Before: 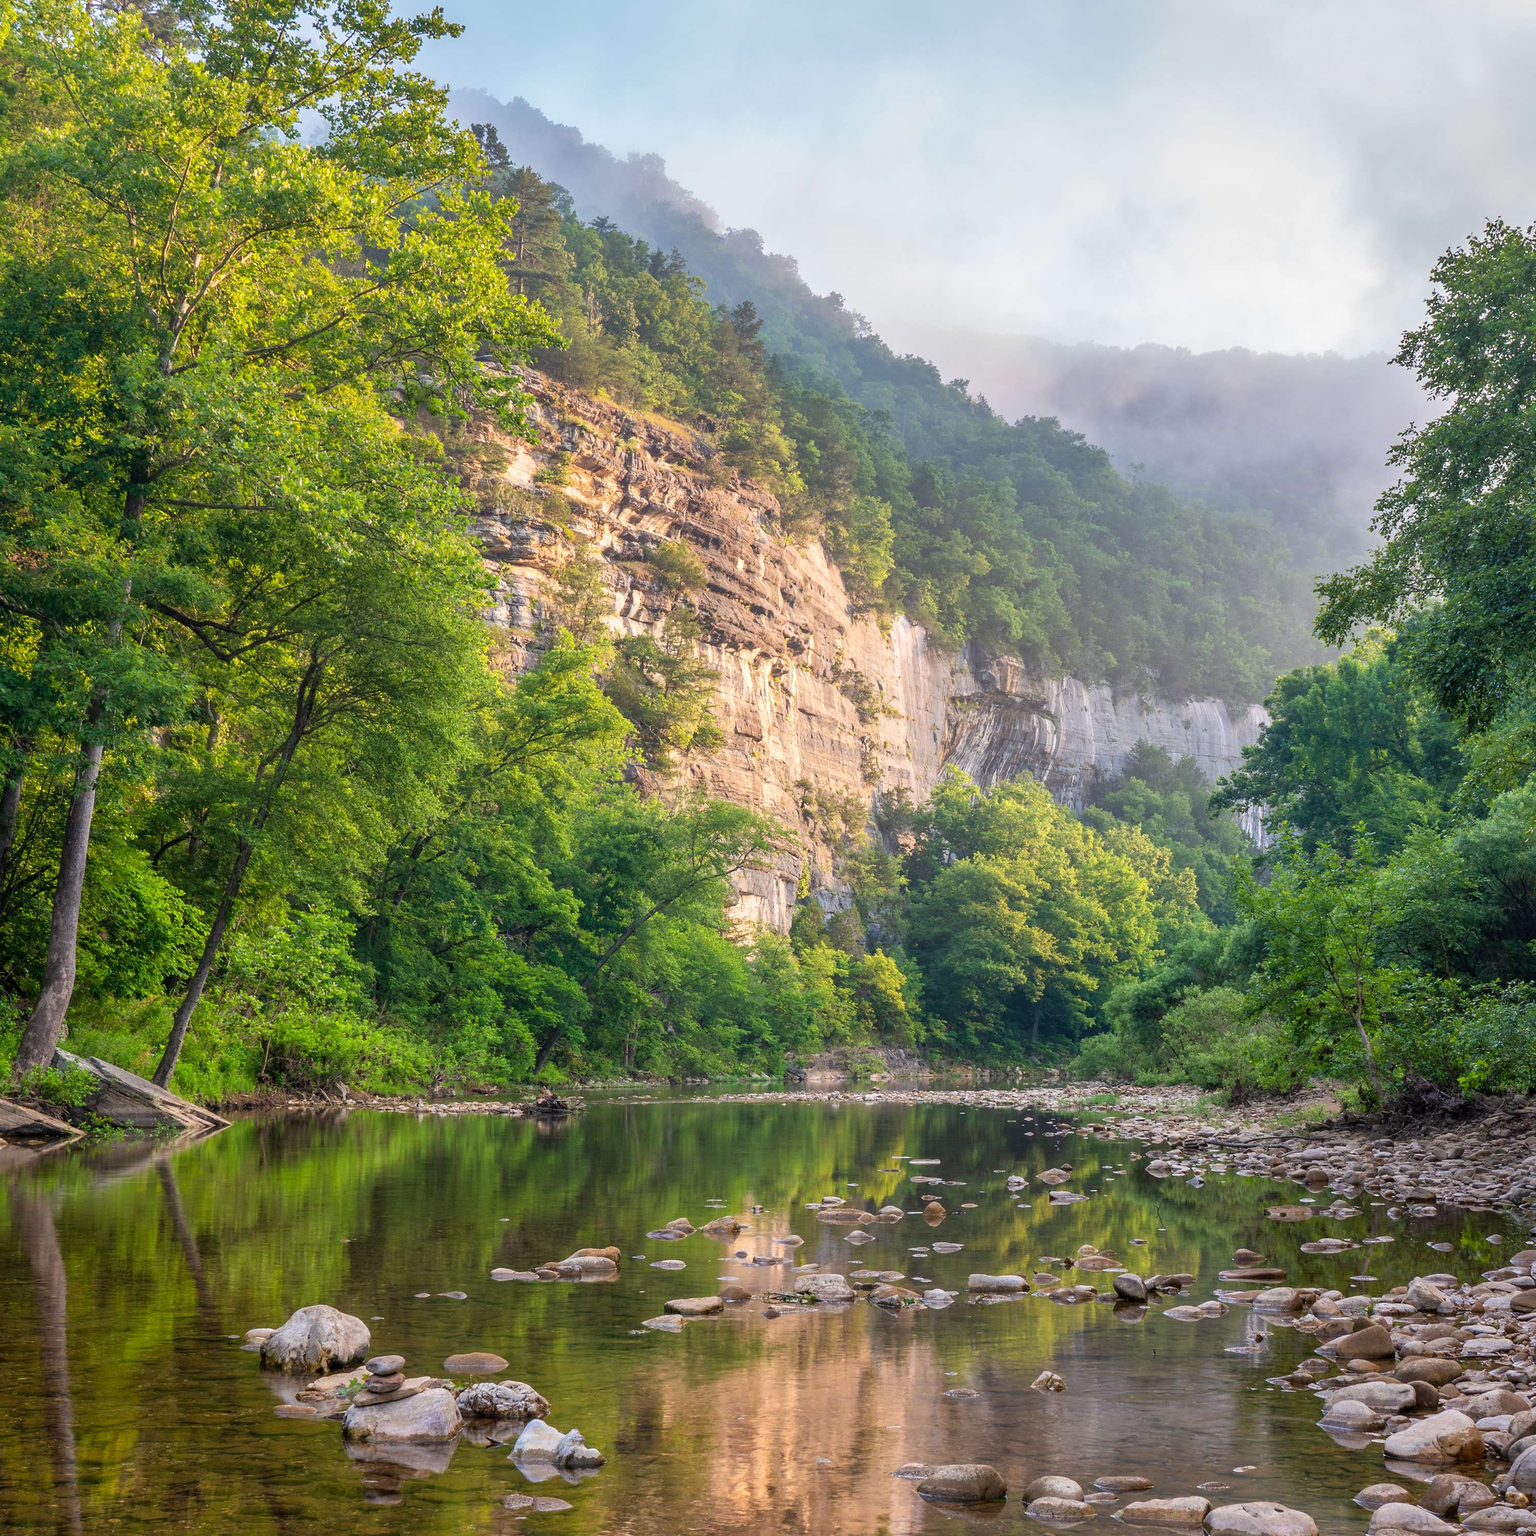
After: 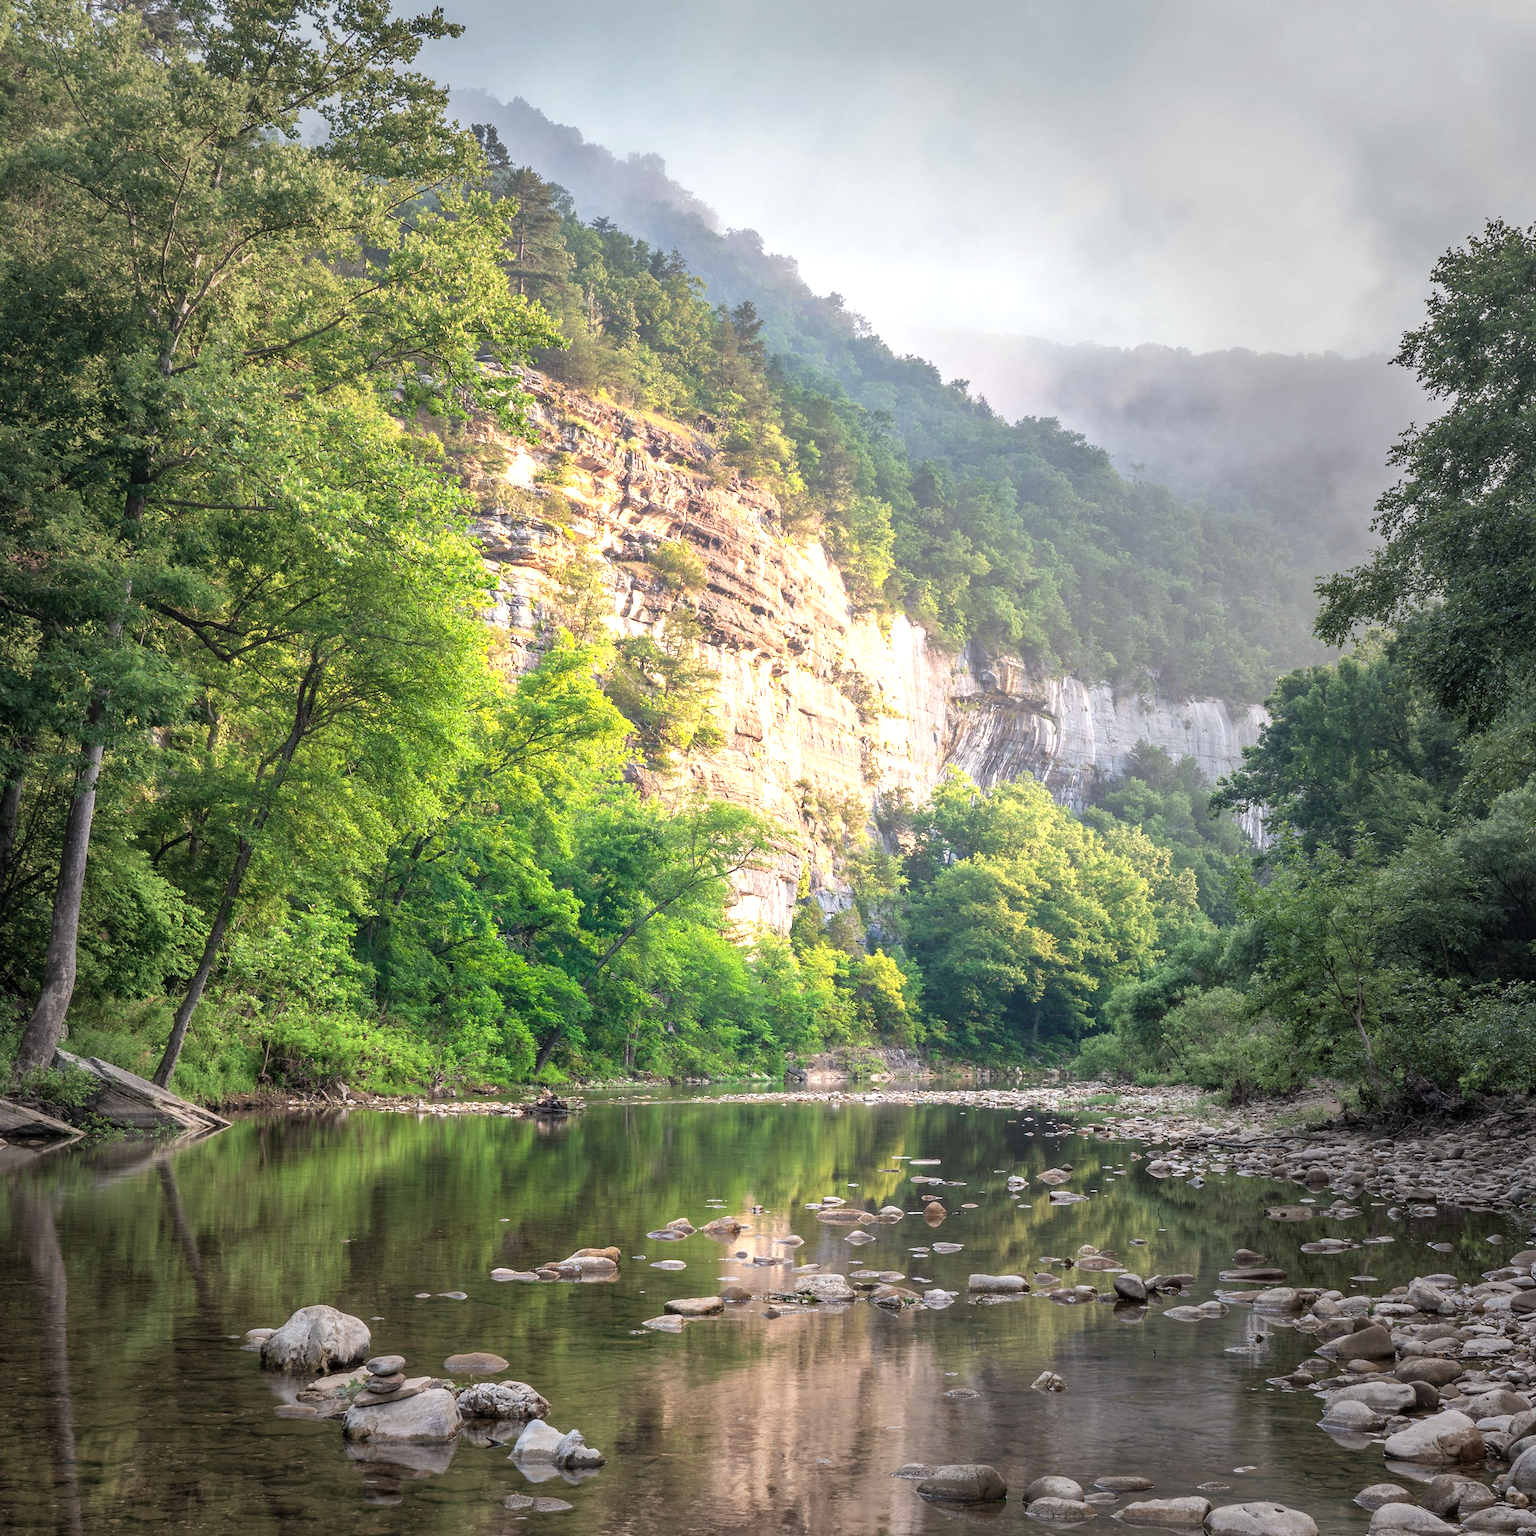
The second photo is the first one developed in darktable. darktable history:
vignetting: fall-off start 33.76%, fall-off radius 64.94%, brightness -0.575, center (-0.12, -0.002), width/height ratio 0.959
exposure: black level correction 0, exposure 0.9 EV, compensate highlight preservation false
